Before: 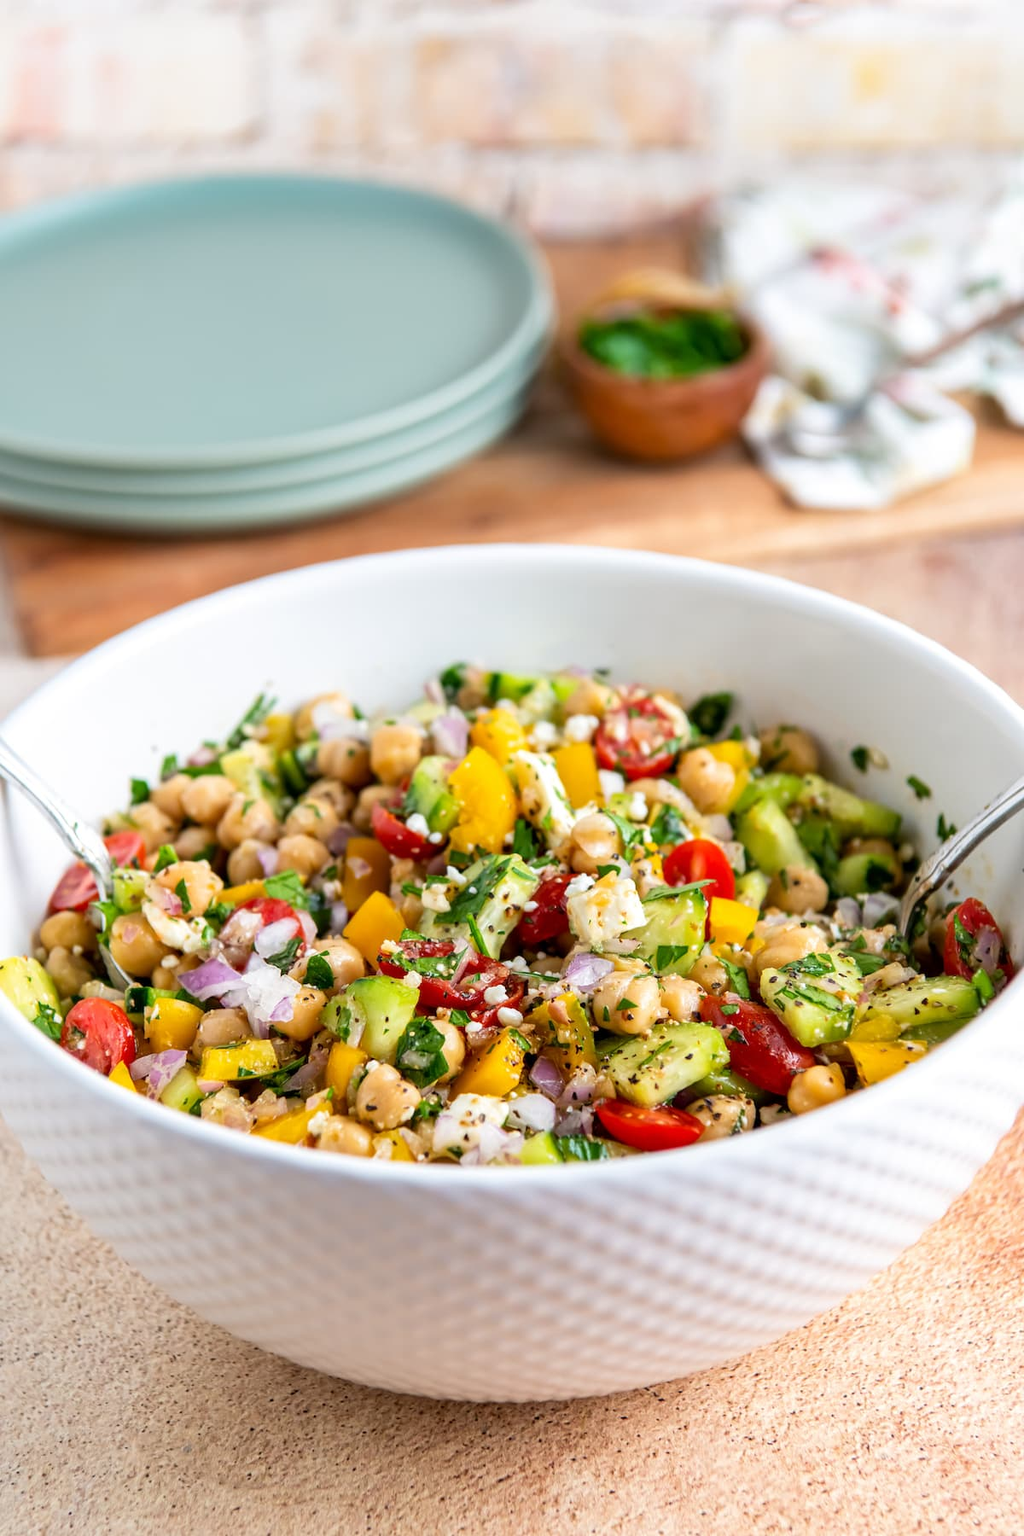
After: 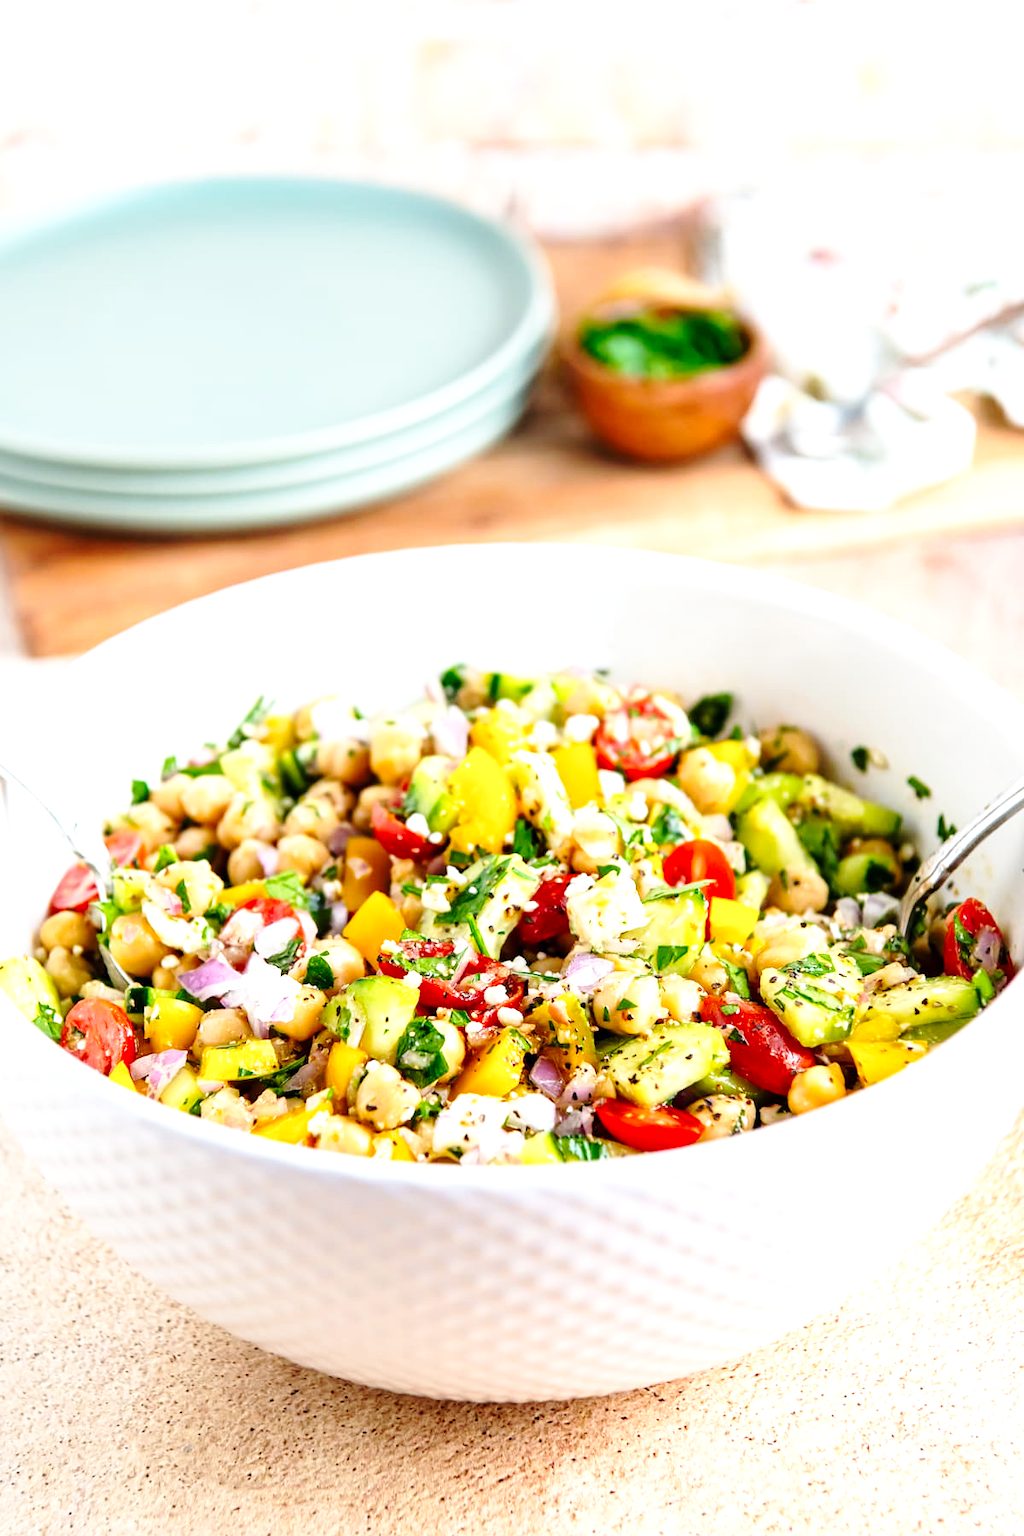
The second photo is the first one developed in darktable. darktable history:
base curve: curves: ch0 [(0, 0) (0.028, 0.03) (0.121, 0.232) (0.46, 0.748) (0.859, 0.968) (1, 1)], preserve colors none
levels: gray 50.83%, levels [0, 0.476, 0.951]
